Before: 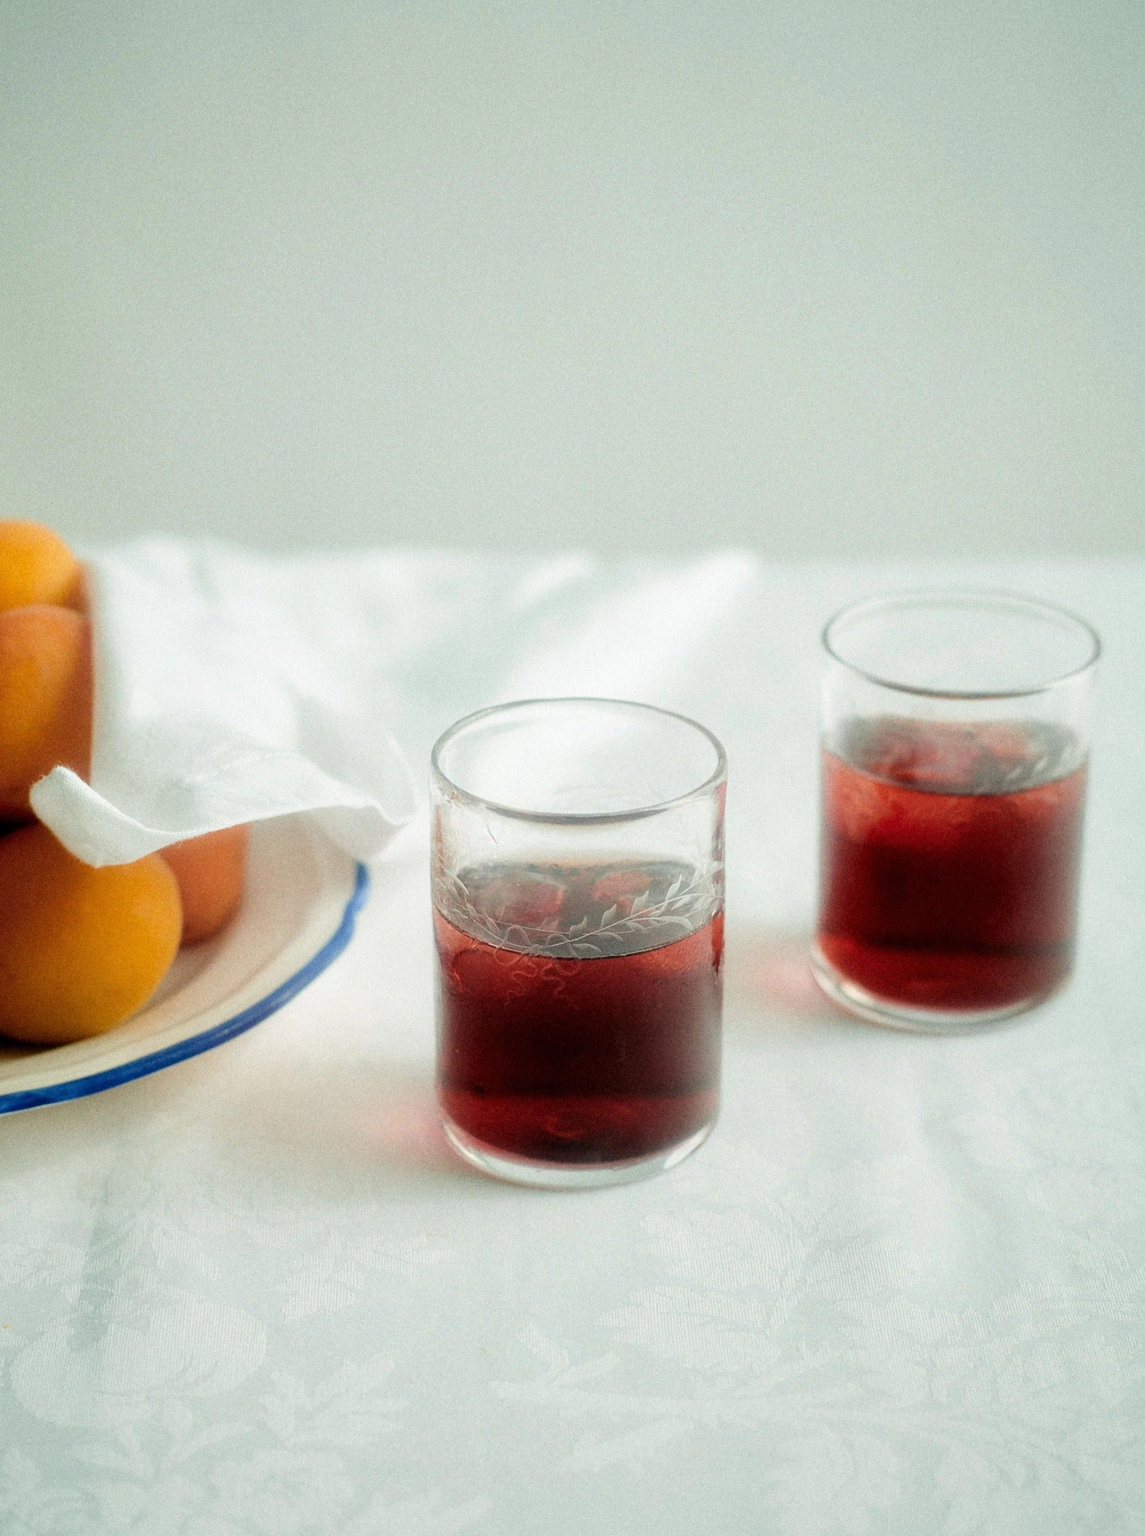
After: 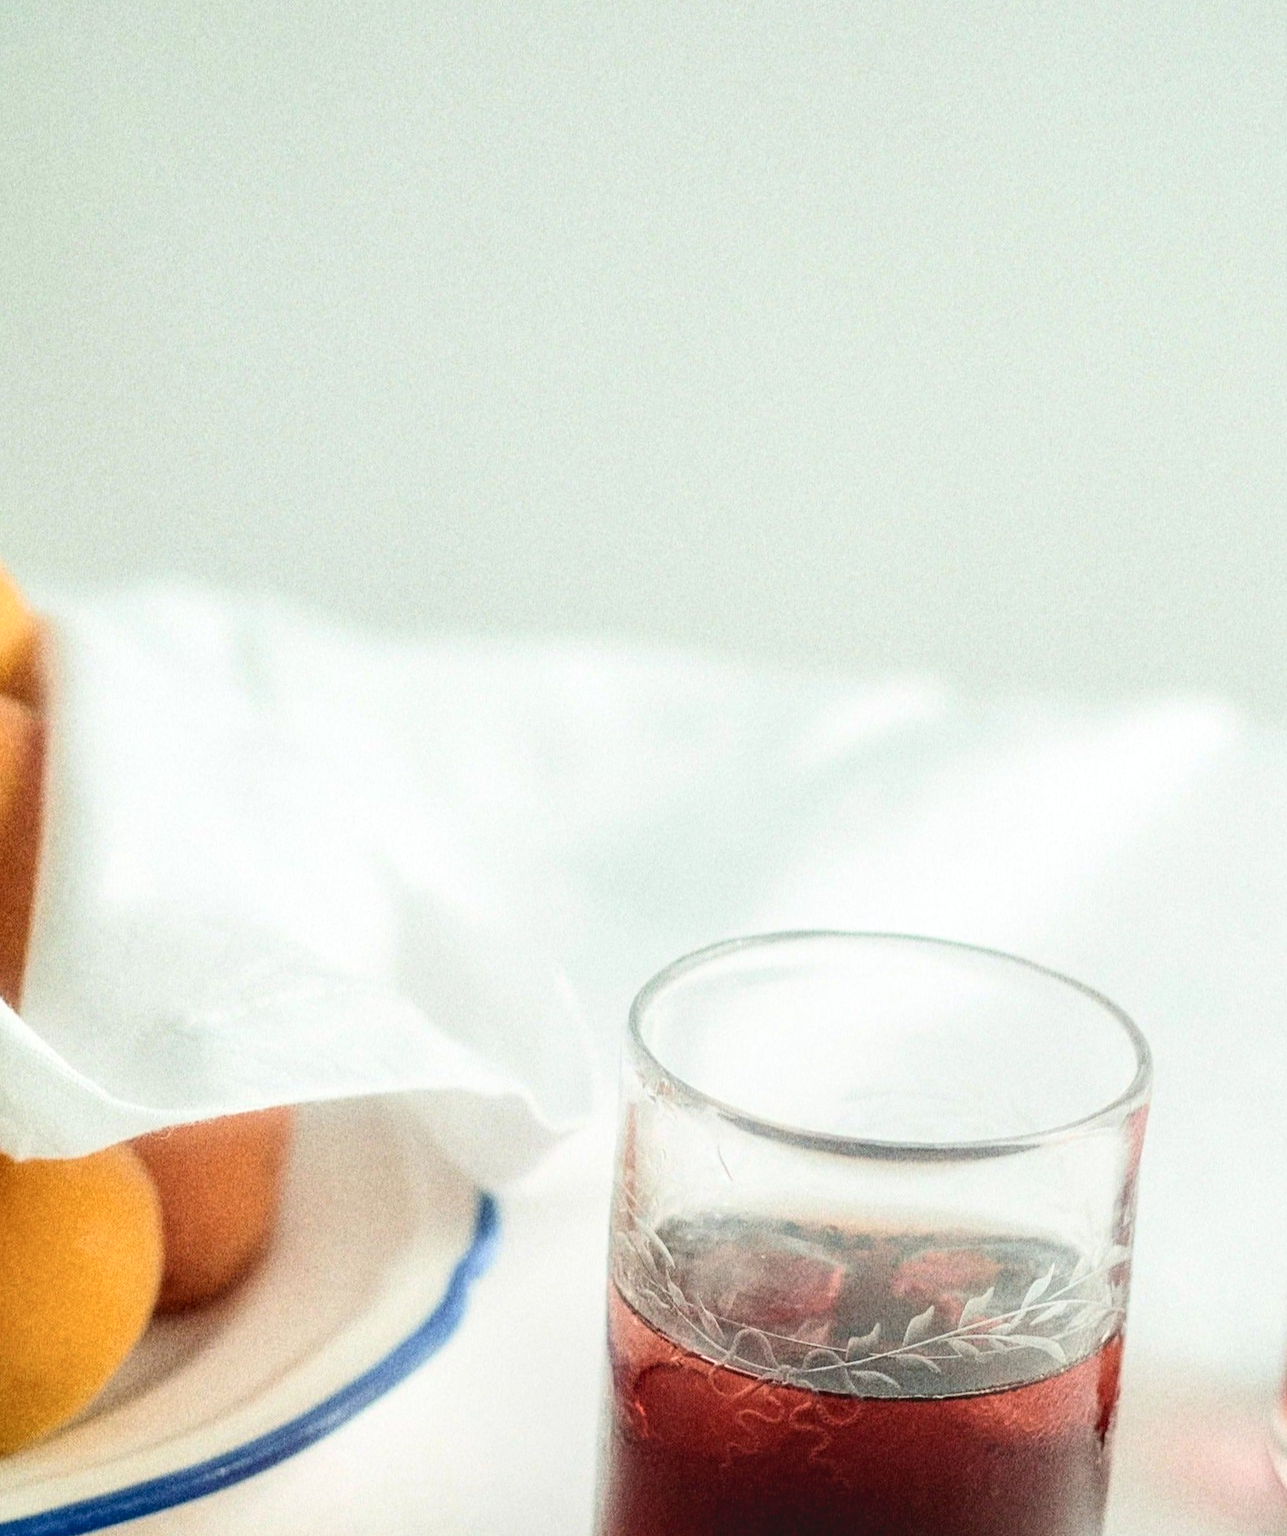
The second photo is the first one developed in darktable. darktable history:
crop and rotate: angle -4.99°, left 2.122%, top 6.945%, right 27.566%, bottom 30.519%
local contrast: on, module defaults
contrast brightness saturation: contrast 0.24, brightness 0.09
